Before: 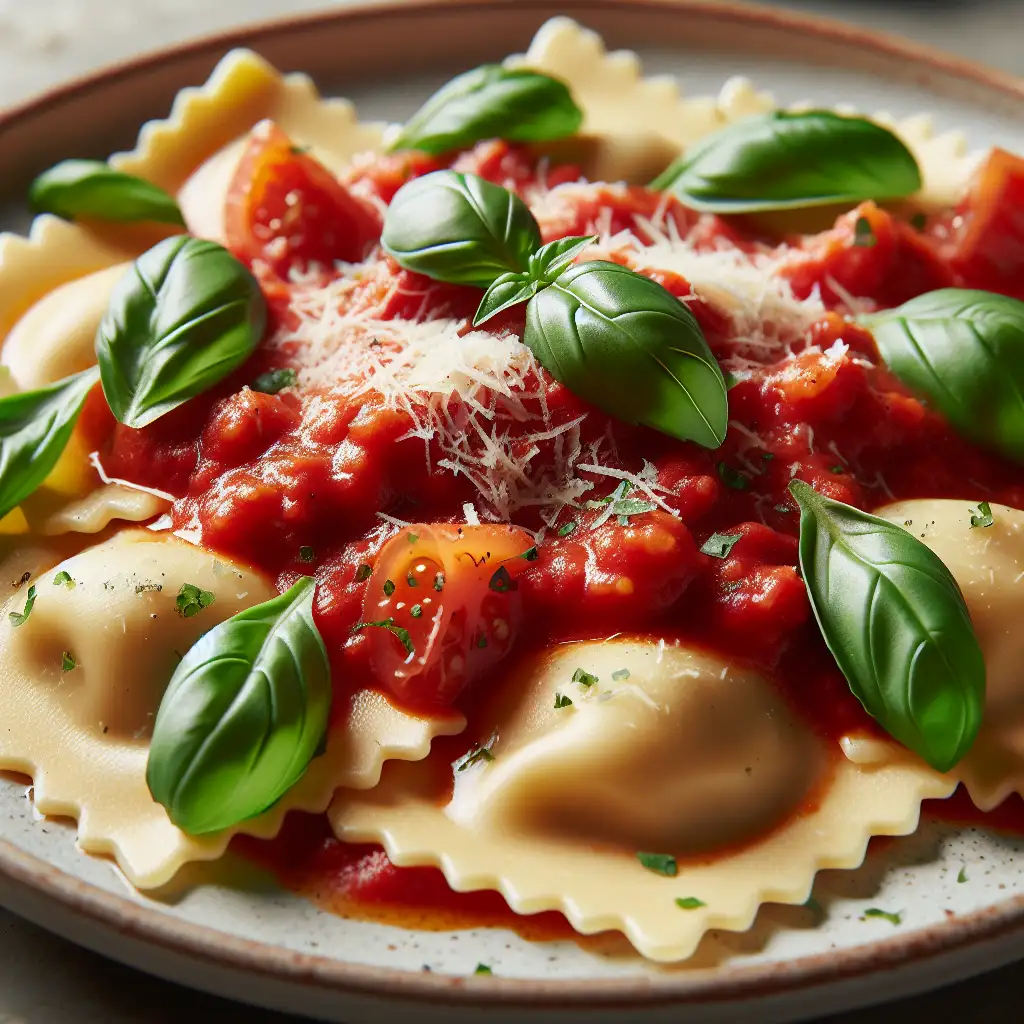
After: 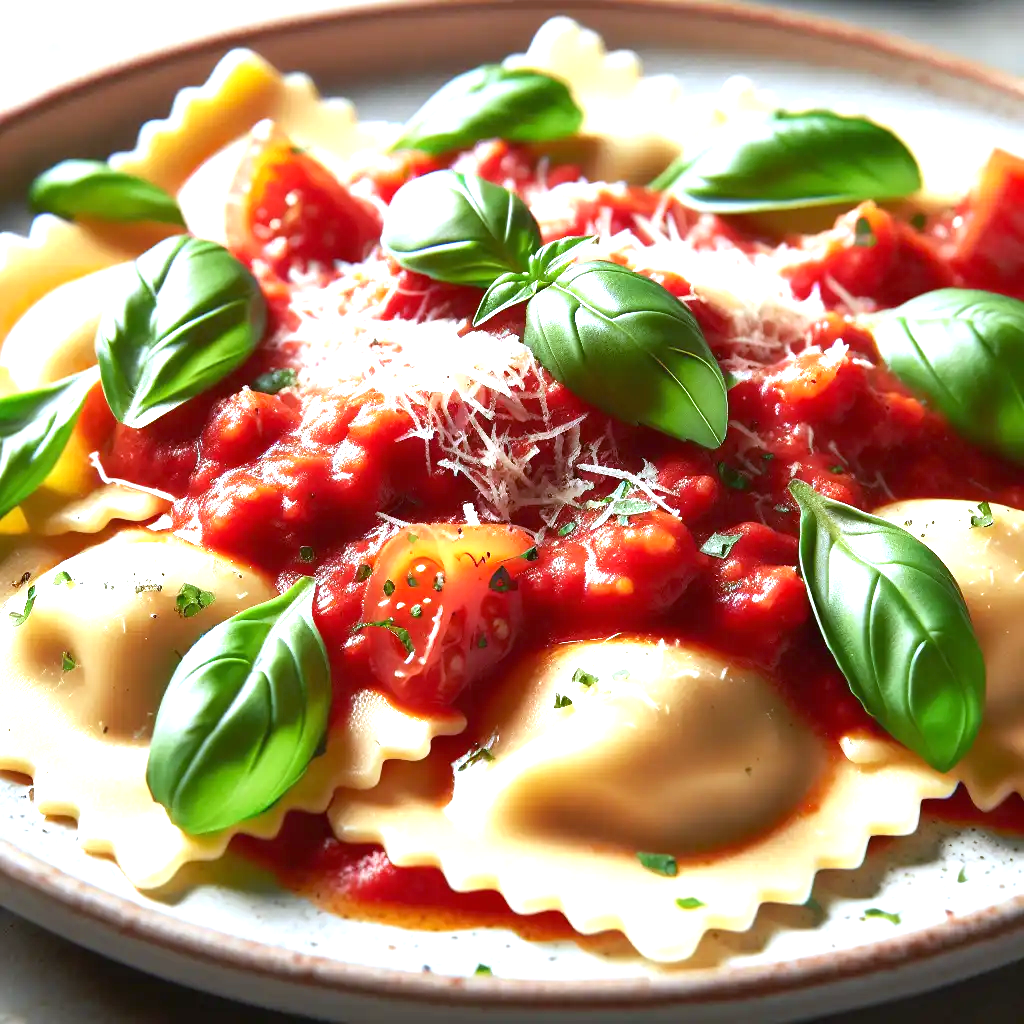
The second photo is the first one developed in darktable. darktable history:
exposure: black level correction 0, exposure 1.2 EV, compensate exposure bias true, compensate highlight preservation false
white balance: red 0.931, blue 1.11
